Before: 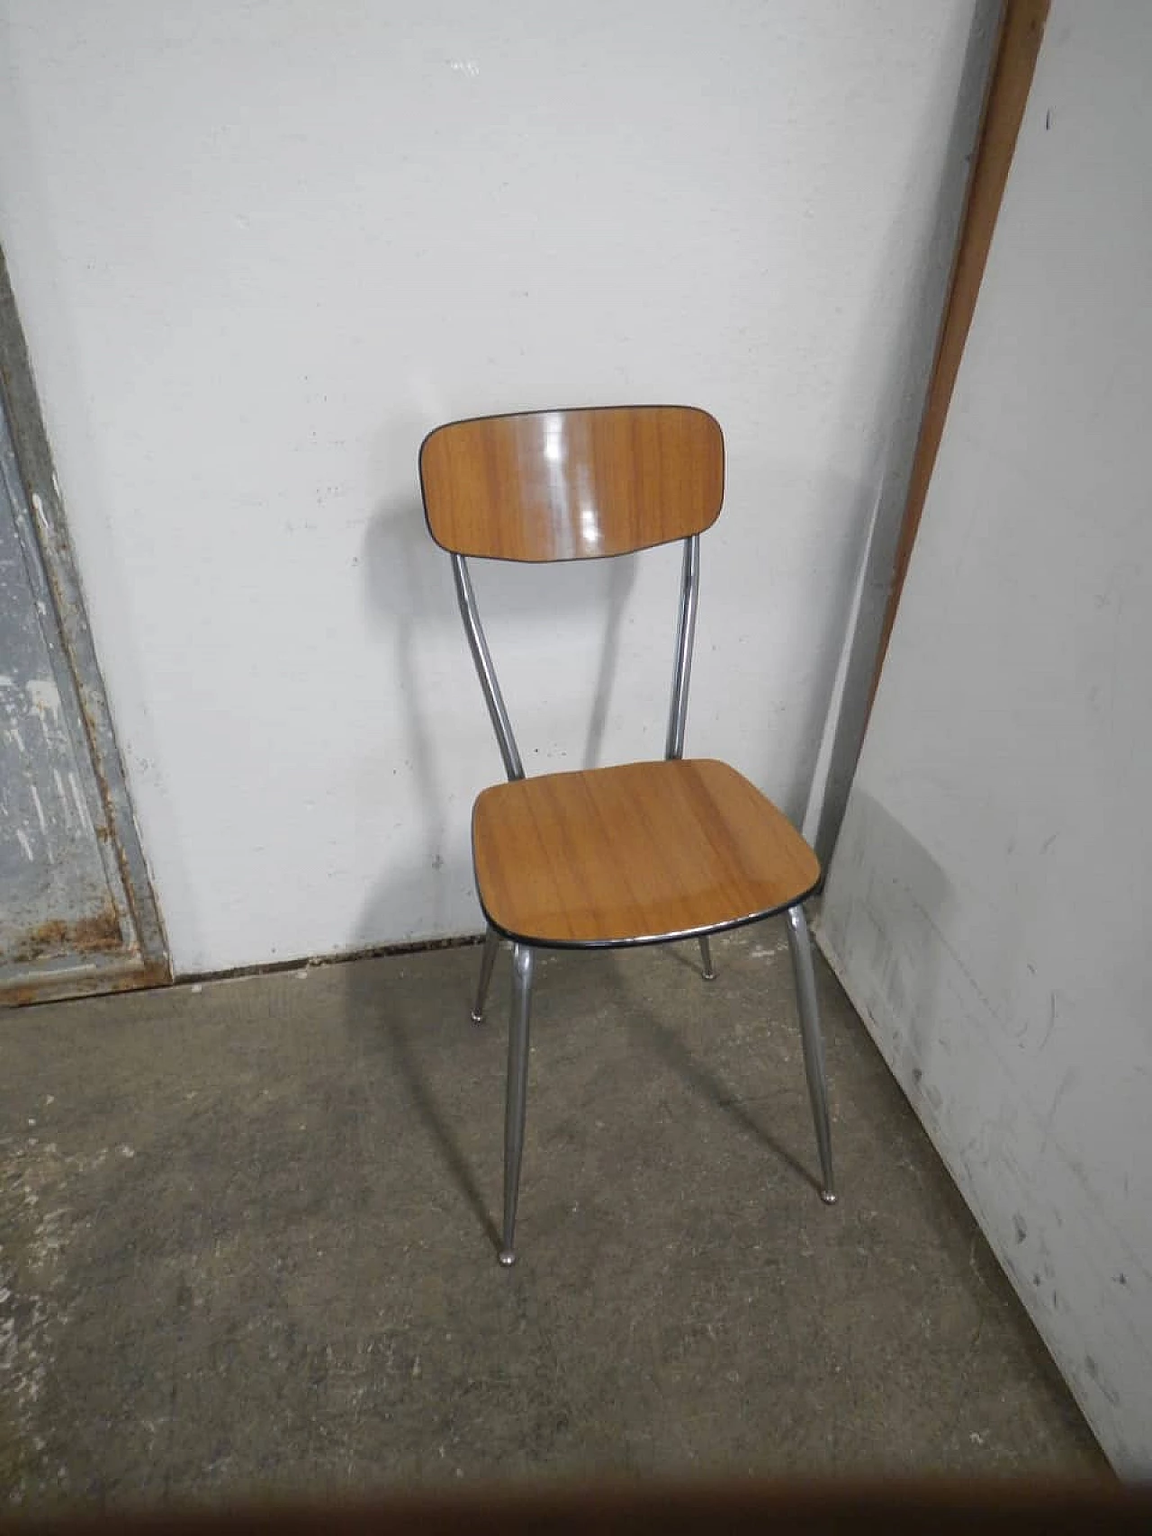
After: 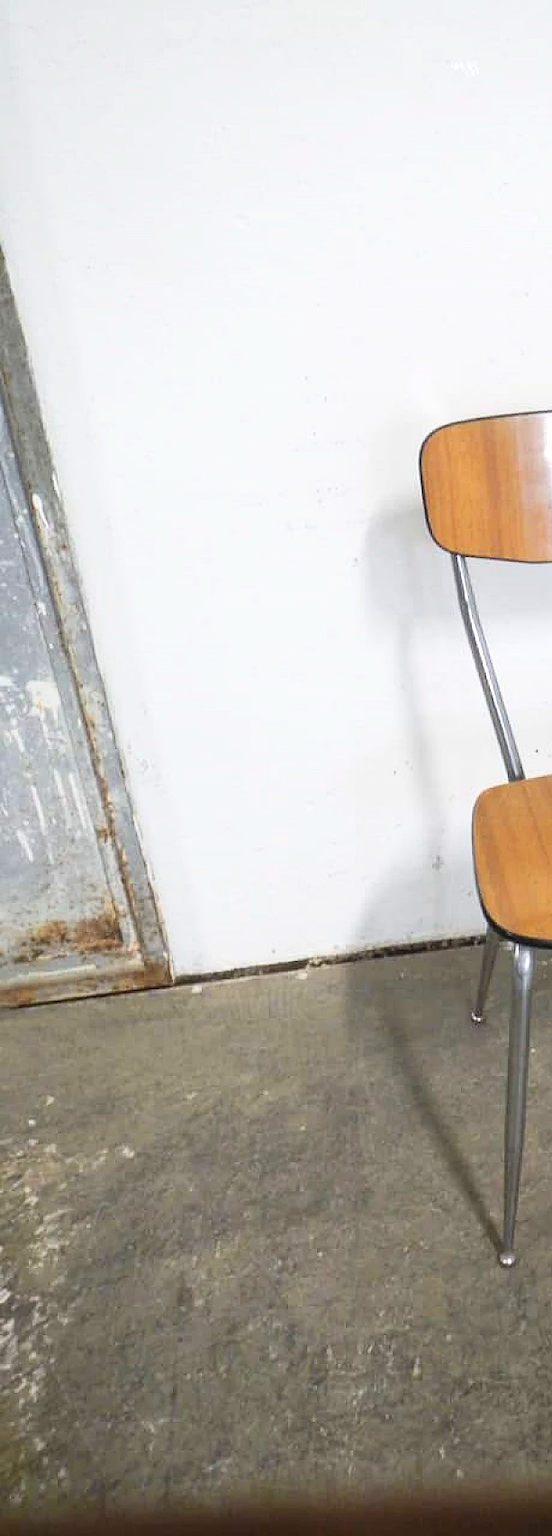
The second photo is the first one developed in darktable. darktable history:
crop and rotate: left 0.05%, top 0%, right 51.955%
exposure: black level correction 0.001, exposure 0.498 EV, compensate highlight preservation false
contrast brightness saturation: contrast 0.201, brightness 0.148, saturation 0.136
